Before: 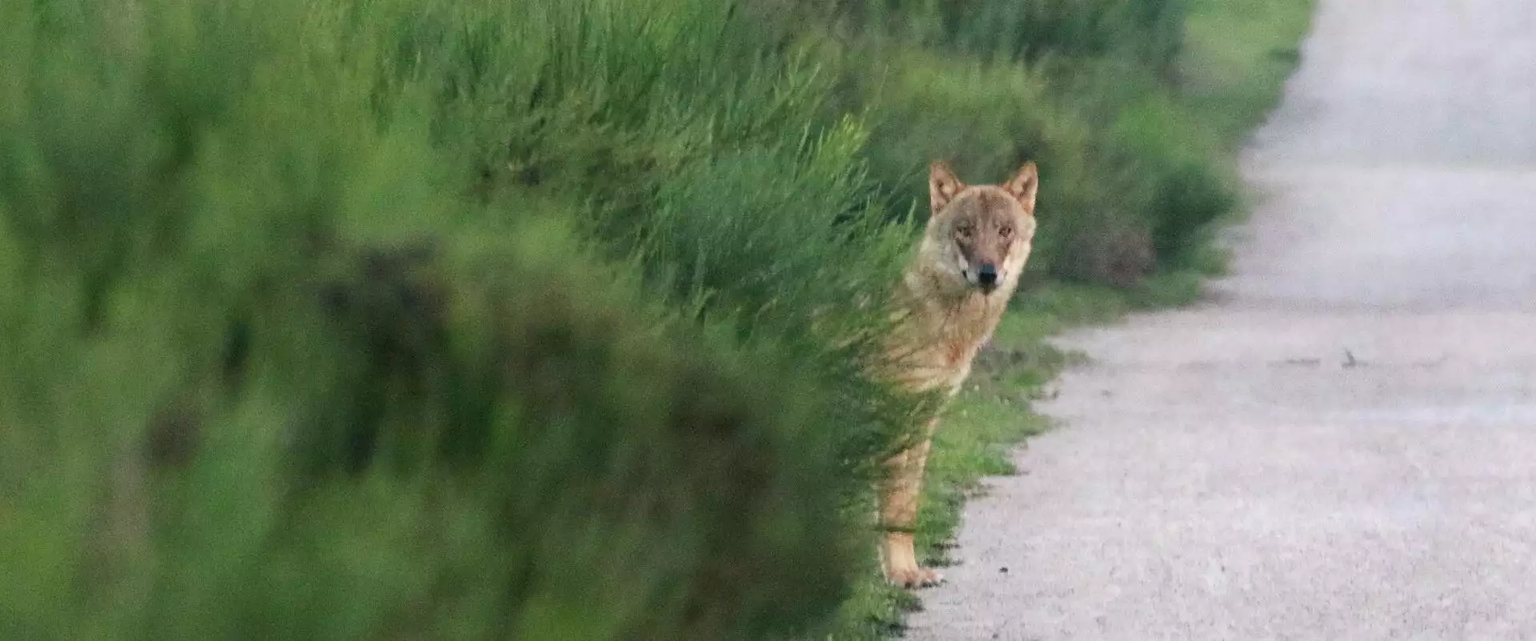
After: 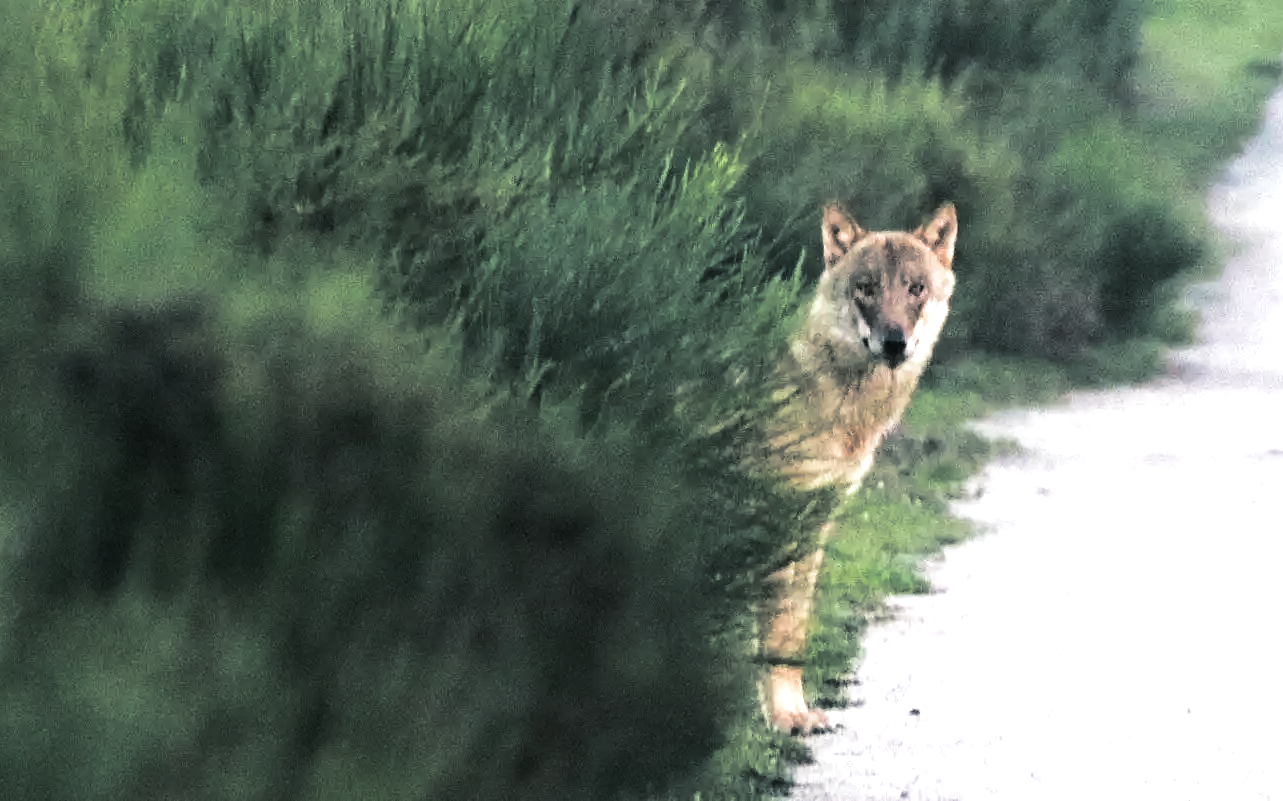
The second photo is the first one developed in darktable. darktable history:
split-toning: shadows › hue 201.6°, shadows › saturation 0.16, highlights › hue 50.4°, highlights › saturation 0.2, balance -49.9
tone equalizer: -8 EV -1.08 EV, -7 EV -1.01 EV, -6 EV -0.867 EV, -5 EV -0.578 EV, -3 EV 0.578 EV, -2 EV 0.867 EV, -1 EV 1.01 EV, +0 EV 1.08 EV, edges refinement/feathering 500, mask exposure compensation -1.57 EV, preserve details no
crop and rotate: left 17.732%, right 15.423%
white balance: red 0.983, blue 1.036
